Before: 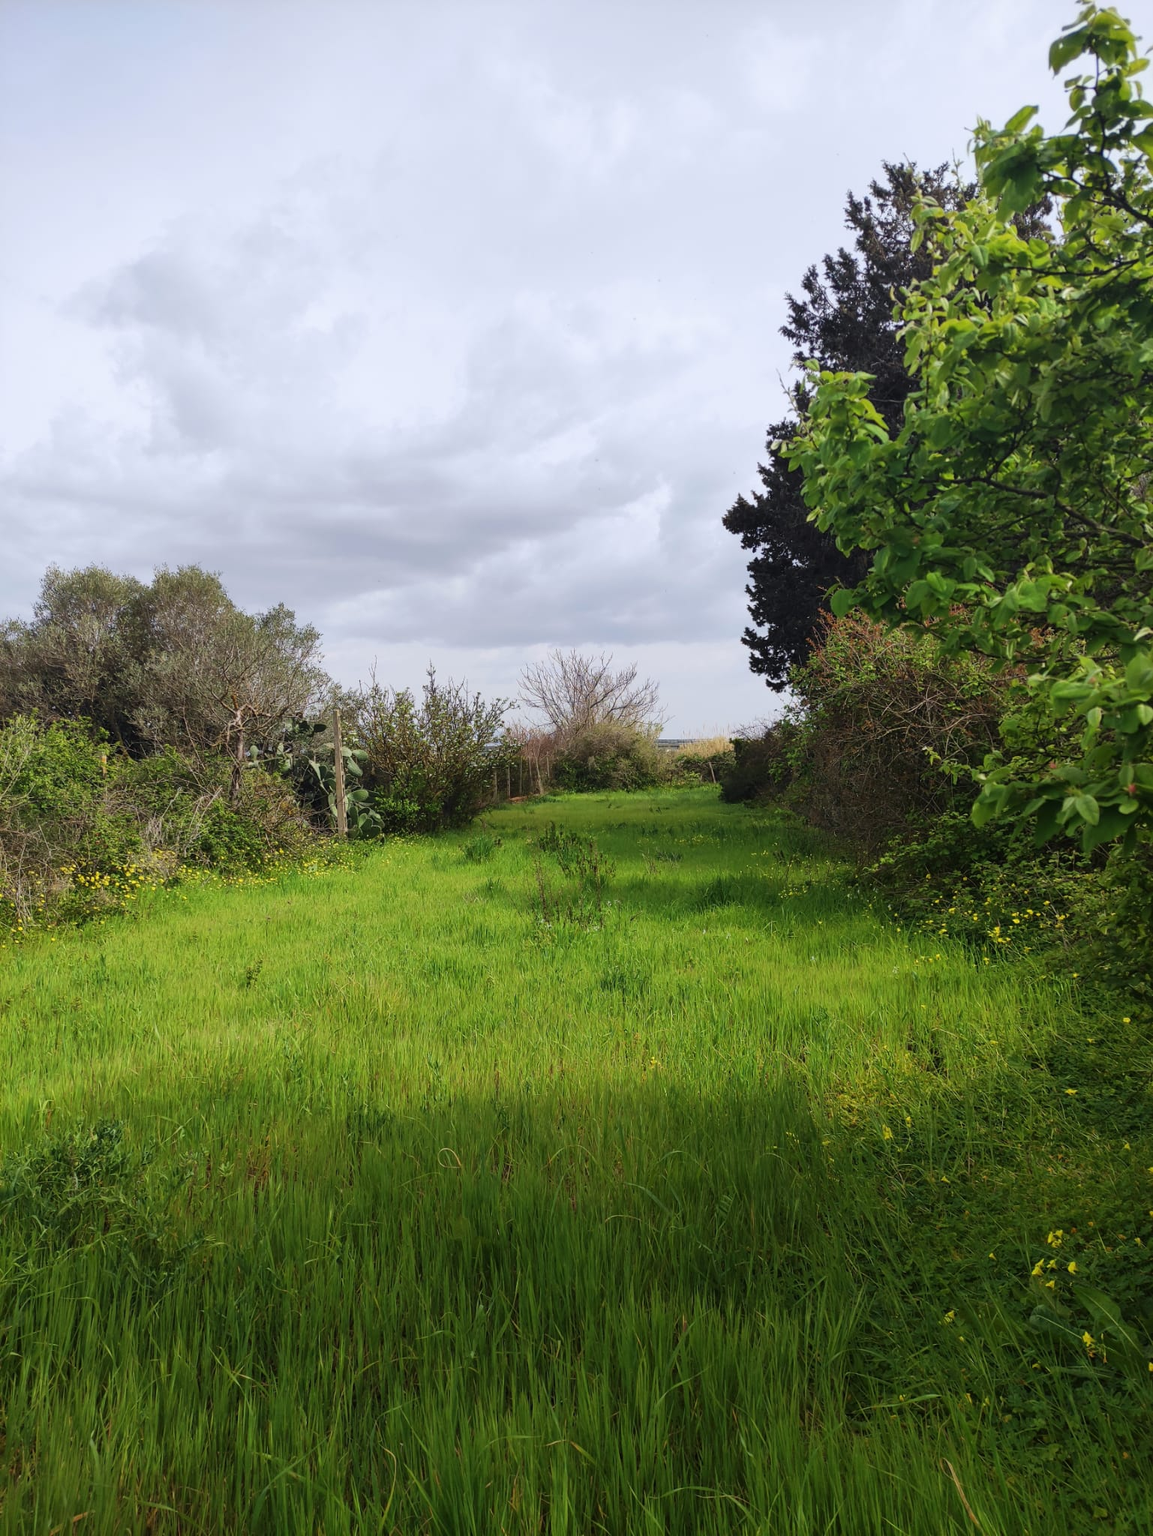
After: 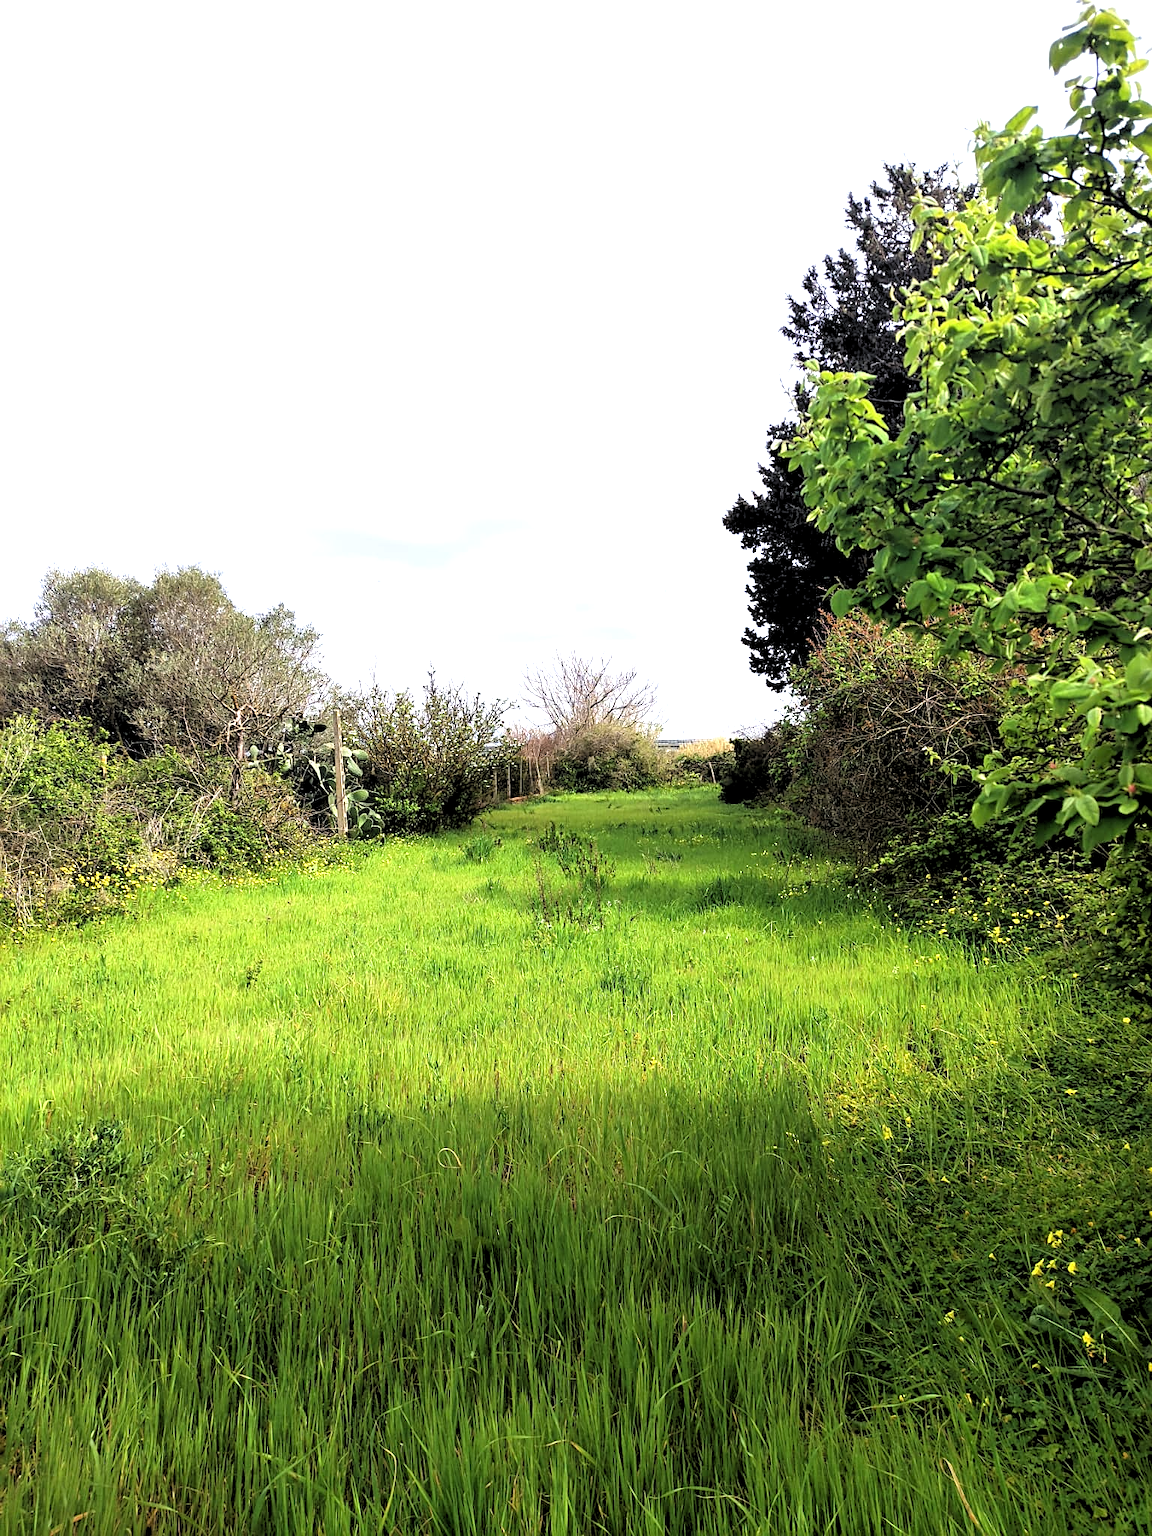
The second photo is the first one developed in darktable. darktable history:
sharpen: on, module defaults
rgb levels: levels [[0.029, 0.461, 0.922], [0, 0.5, 1], [0, 0.5, 1]]
exposure: exposure 1 EV, compensate highlight preservation false
